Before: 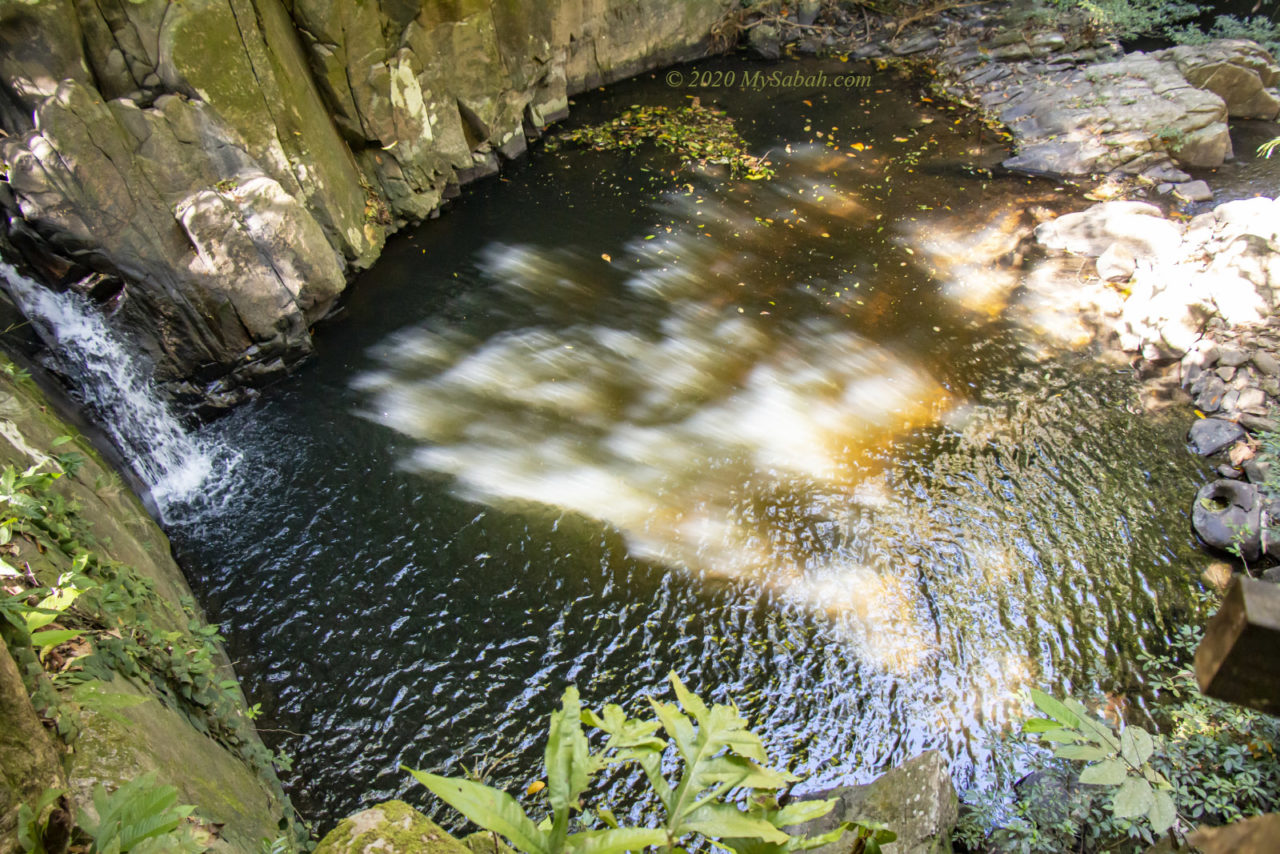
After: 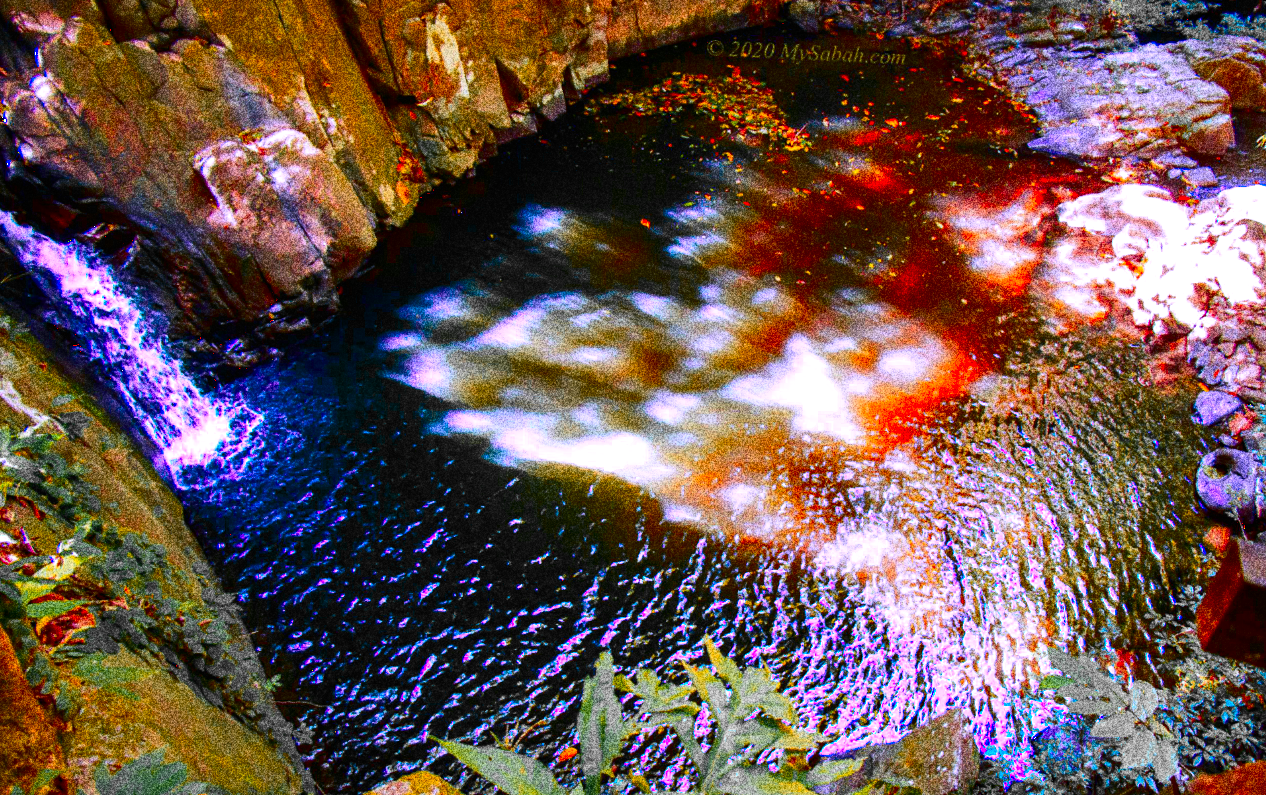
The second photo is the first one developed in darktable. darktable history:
contrast brightness saturation: contrast 0.19, brightness -0.24, saturation 0.11
color contrast: green-magenta contrast 1.69, blue-yellow contrast 1.49
color balance rgb: perceptual saturation grading › global saturation 25%, perceptual brilliance grading › mid-tones 10%, perceptual brilliance grading › shadows 15%, global vibrance 20%
color calibration: output R [0.999, 0.026, -0.11, 0], output G [-0.019, 1.037, -0.099, 0], output B [0.022, -0.023, 0.902, 0], illuminant custom, x 0.367, y 0.392, temperature 4437.75 K, clip negative RGB from gamut false
rotate and perspective: rotation 0.679°, lens shift (horizontal) 0.136, crop left 0.009, crop right 0.991, crop top 0.078, crop bottom 0.95
color zones: curves: ch0 [(0, 0.363) (0.128, 0.373) (0.25, 0.5) (0.402, 0.407) (0.521, 0.525) (0.63, 0.559) (0.729, 0.662) (0.867, 0.471)]; ch1 [(0, 0.515) (0.136, 0.618) (0.25, 0.5) (0.378, 0) (0.516, 0) (0.622, 0.593) (0.737, 0.819) (0.87, 0.593)]; ch2 [(0, 0.529) (0.128, 0.471) (0.282, 0.451) (0.386, 0.662) (0.516, 0.525) (0.633, 0.554) (0.75, 0.62) (0.875, 0.441)]
local contrast: mode bilateral grid, contrast 100, coarseness 100, detail 91%, midtone range 0.2
grain: coarseness 30.02 ISO, strength 100%
